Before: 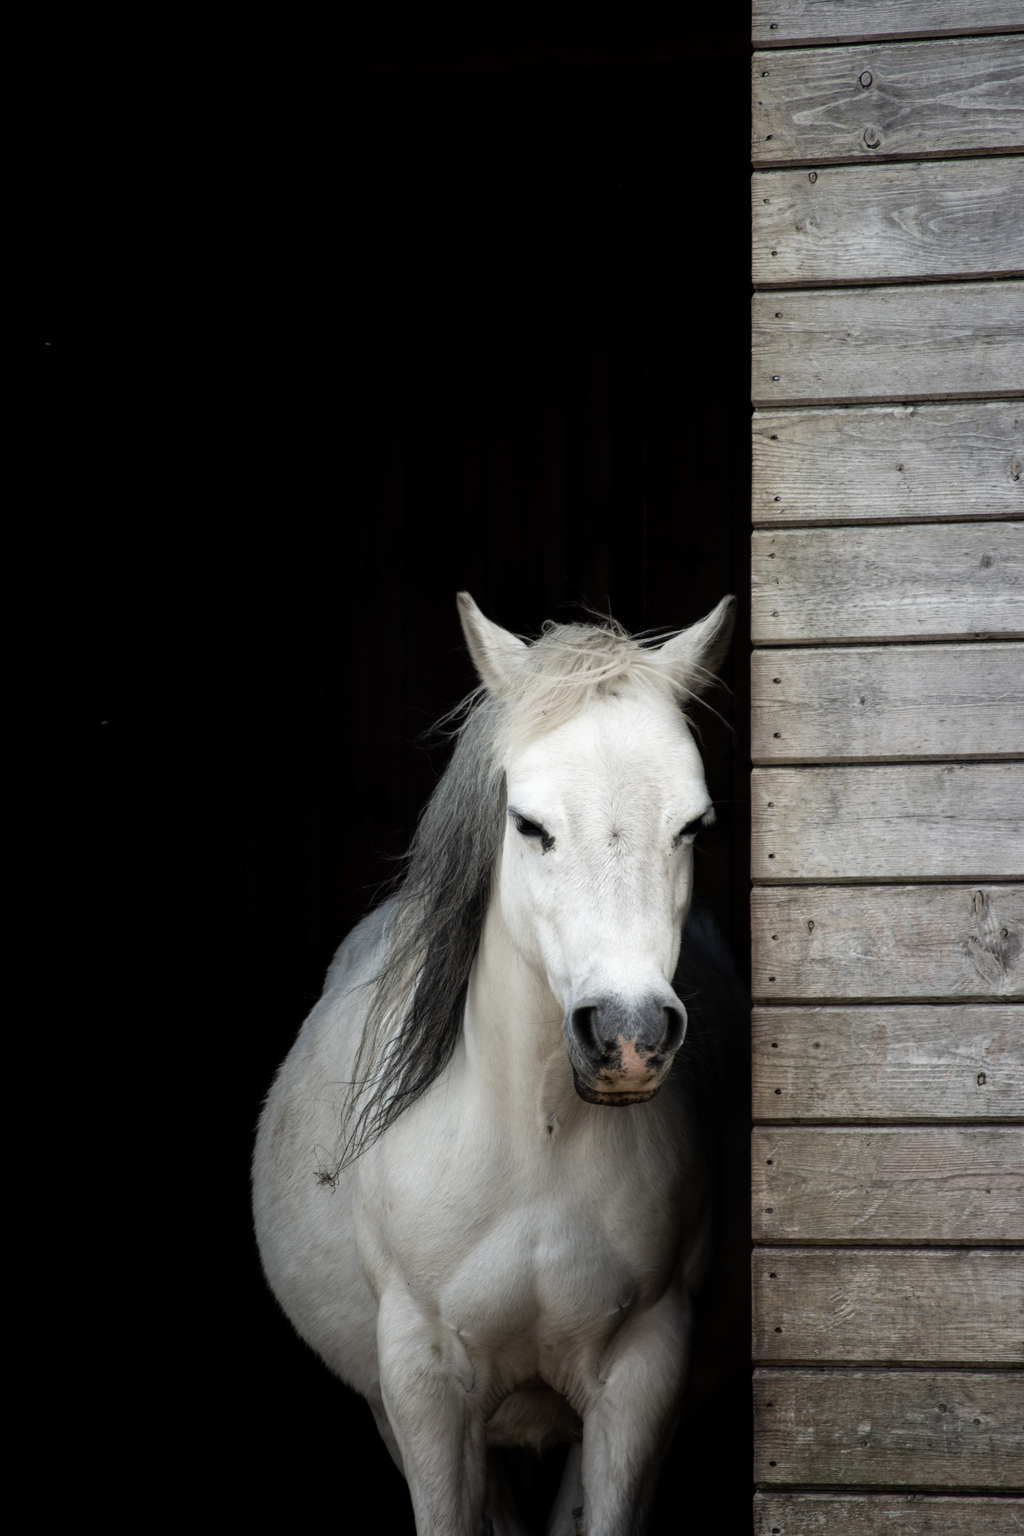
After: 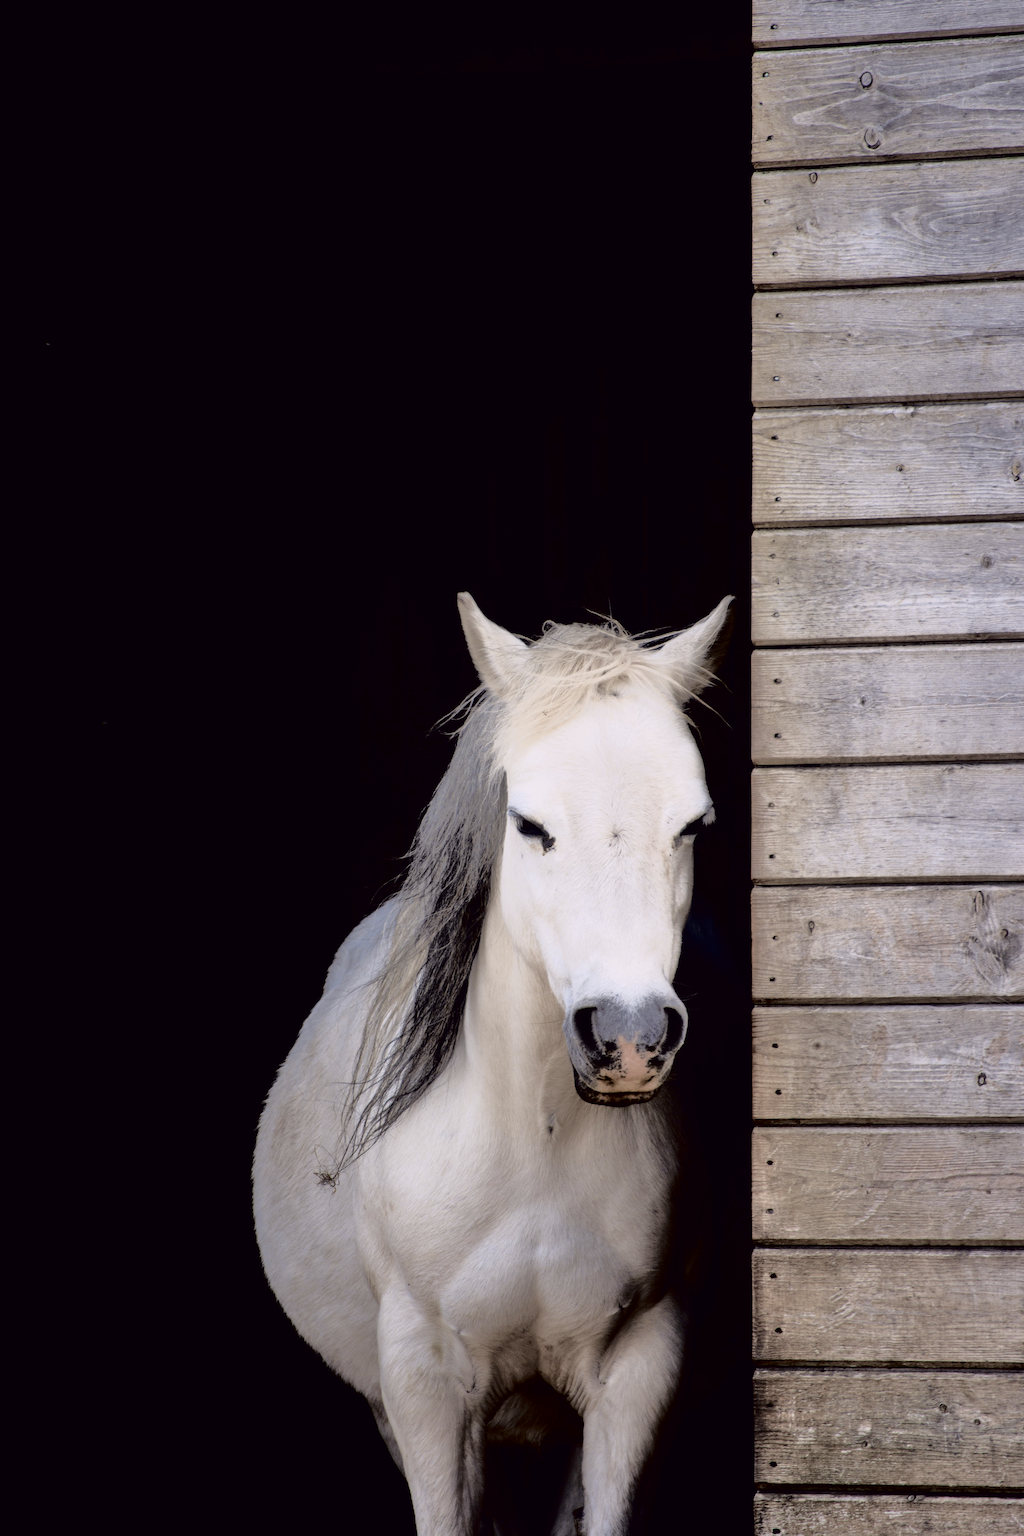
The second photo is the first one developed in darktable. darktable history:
tone curve: curves: ch0 [(0.003, 0.003) (0.104, 0.026) (0.236, 0.181) (0.401, 0.443) (0.495, 0.55) (0.625, 0.67) (0.819, 0.841) (0.96, 0.899)]; ch1 [(0, 0) (0.161, 0.092) (0.37, 0.302) (0.424, 0.402) (0.45, 0.466) (0.495, 0.51) (0.573, 0.571) (0.638, 0.641) (0.751, 0.741) (1, 1)]; ch2 [(0, 0) (0.352, 0.403) (0.466, 0.443) (0.524, 0.526) (0.56, 0.556) (1, 1)], color space Lab, independent channels, preserve colors none
tone equalizer: -8 EV -0.537 EV, -7 EV -0.282 EV, -6 EV -0.062 EV, -5 EV 0.414 EV, -4 EV 0.967 EV, -3 EV 0.815 EV, -2 EV -0.015 EV, -1 EV 0.129 EV, +0 EV -0.024 EV, mask exposure compensation -0.487 EV
